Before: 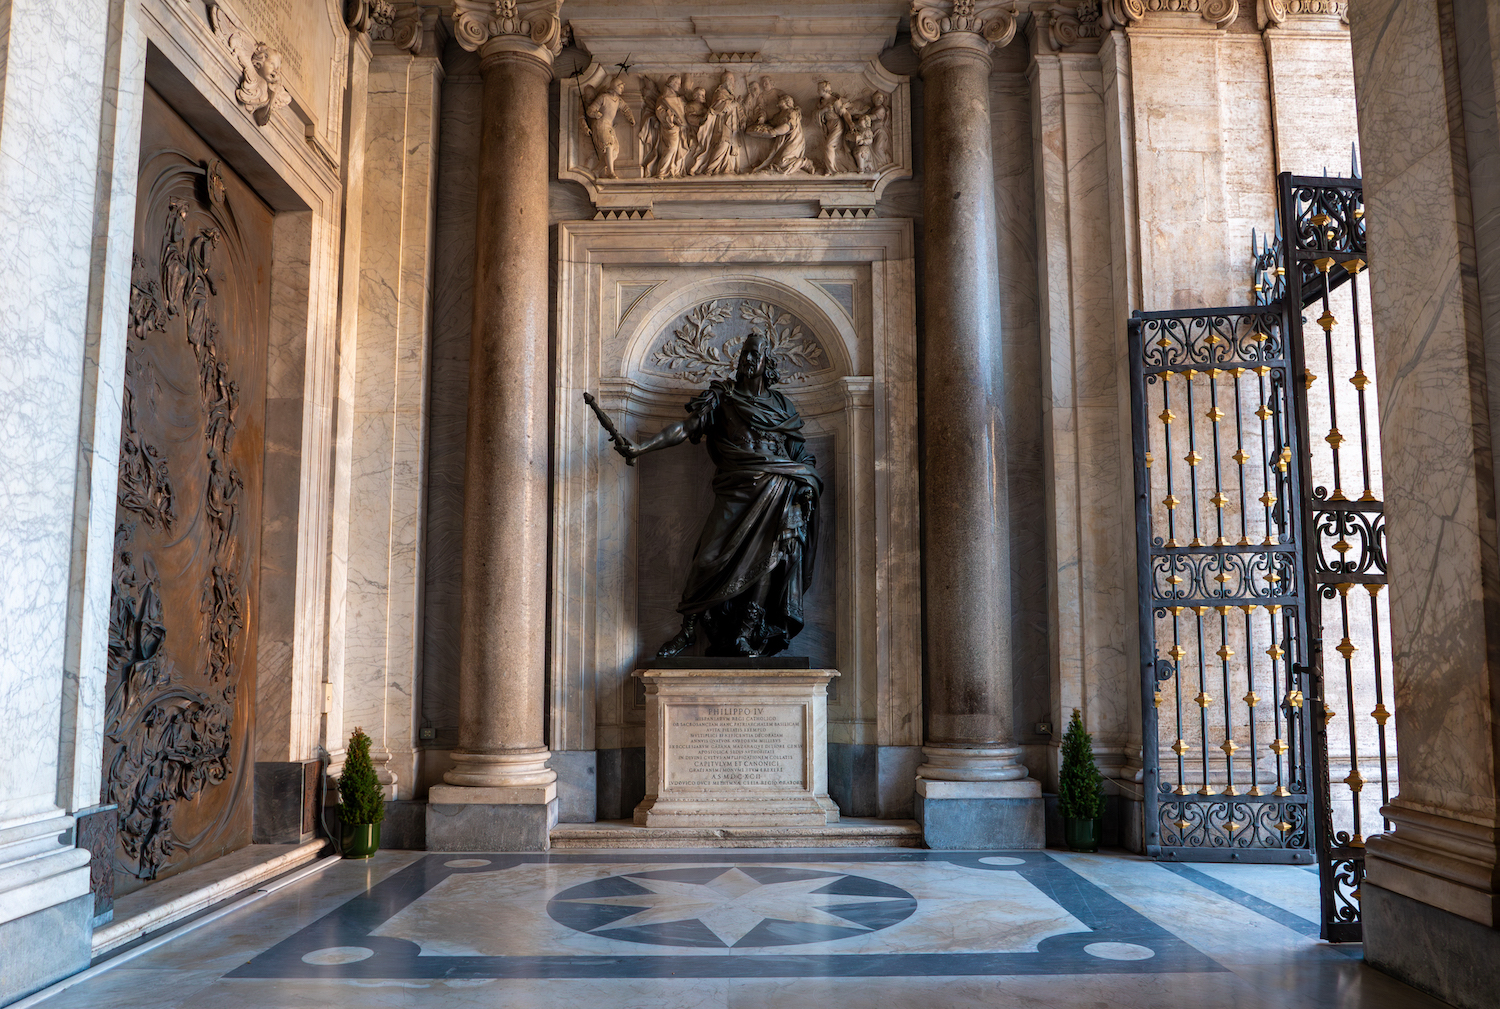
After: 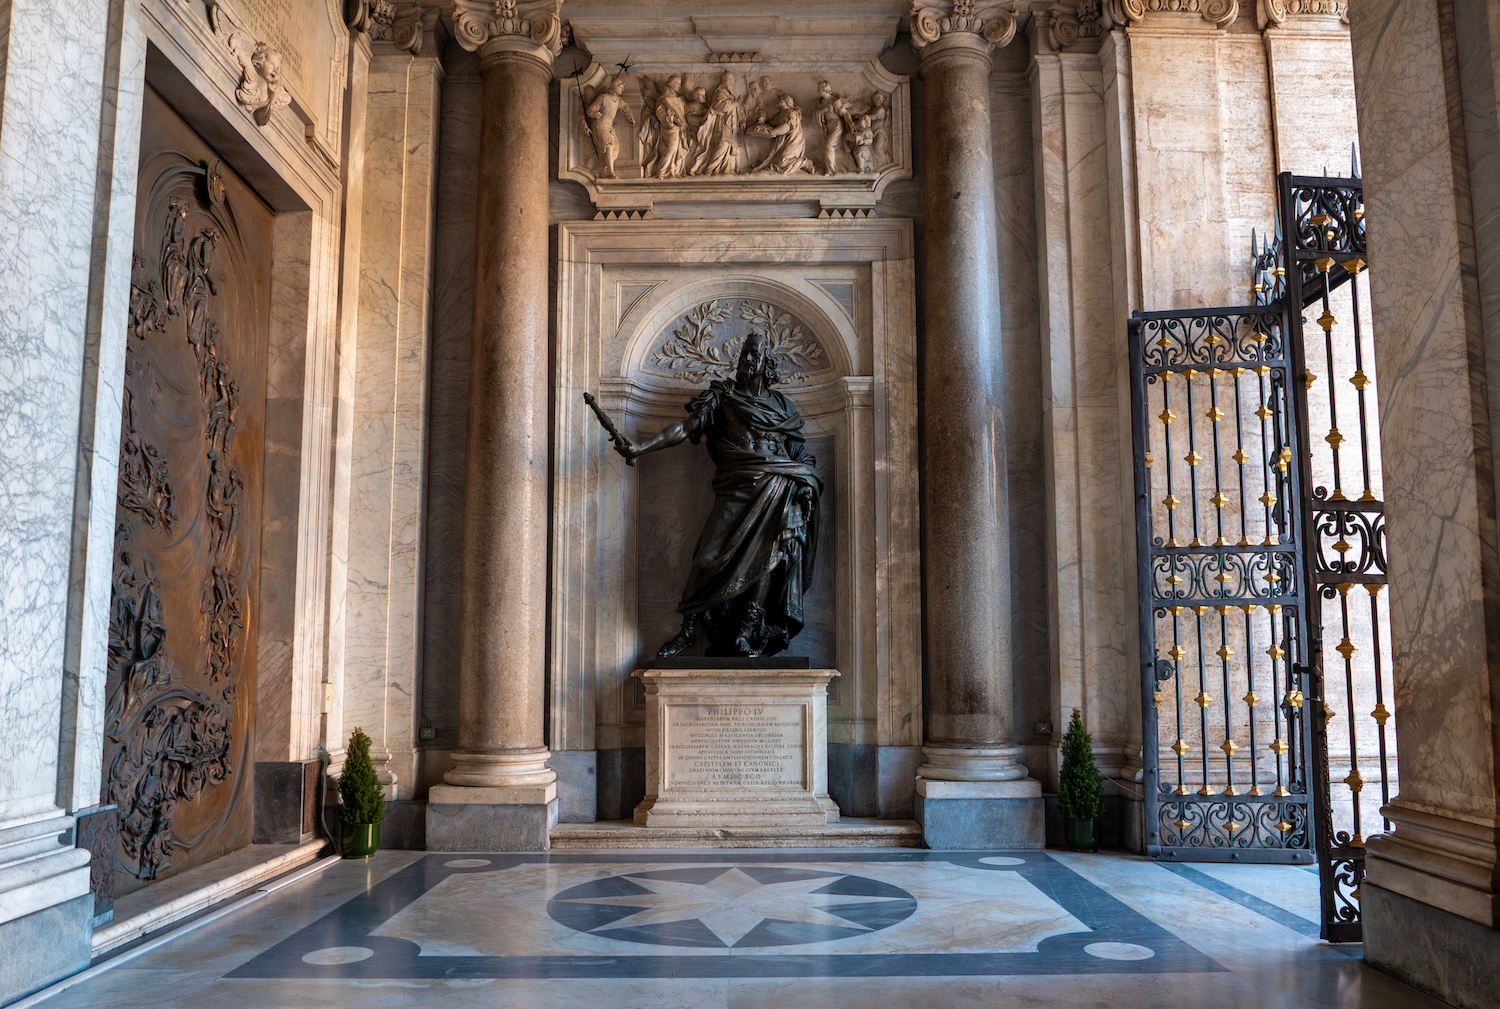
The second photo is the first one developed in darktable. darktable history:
shadows and highlights: radius 108.52, shadows 40.68, highlights -72.88, low approximation 0.01, soften with gaussian
